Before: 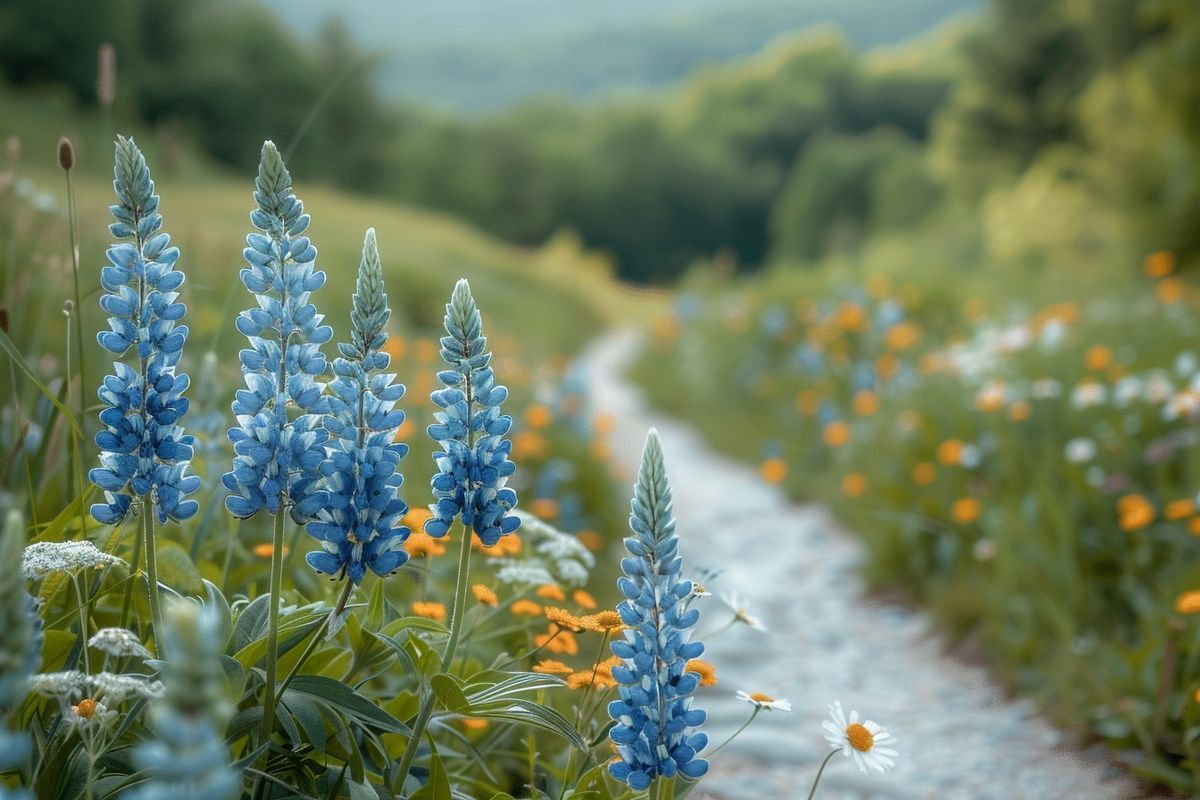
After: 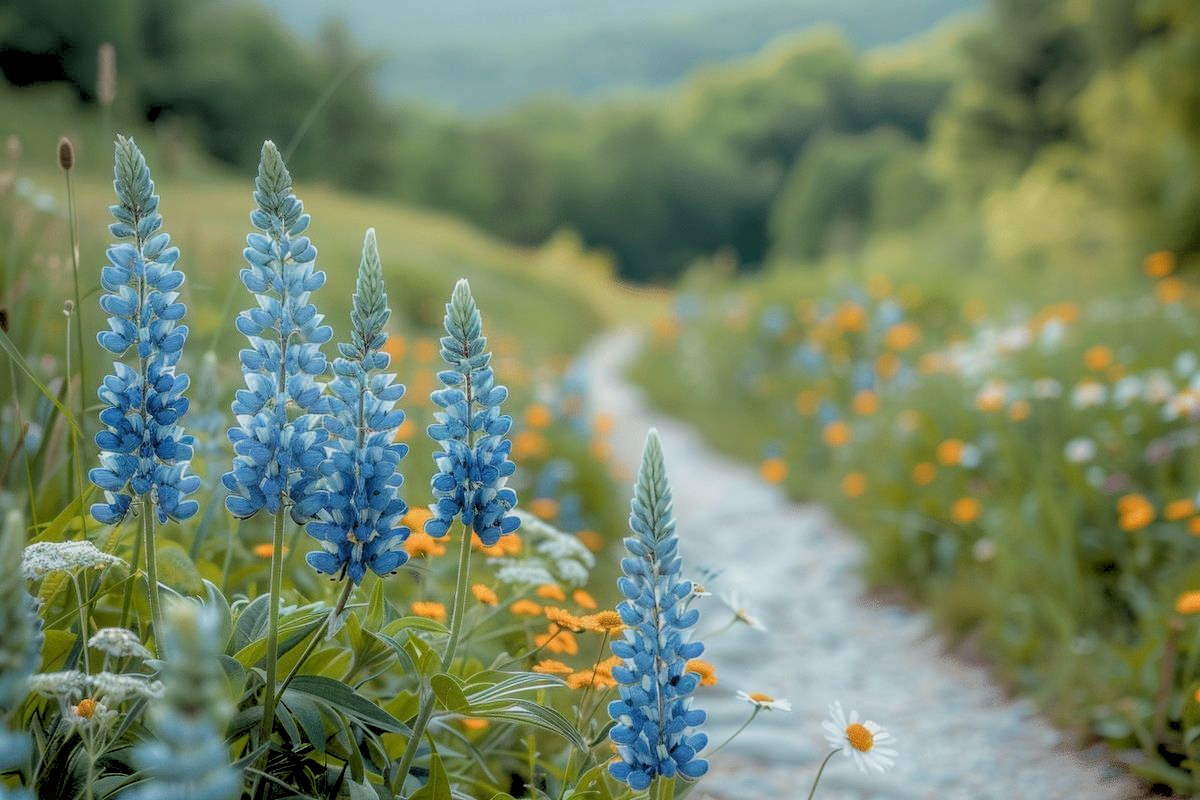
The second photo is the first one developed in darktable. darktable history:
local contrast: detail 110%
rgb levels: preserve colors sum RGB, levels [[0.038, 0.433, 0.934], [0, 0.5, 1], [0, 0.5, 1]]
